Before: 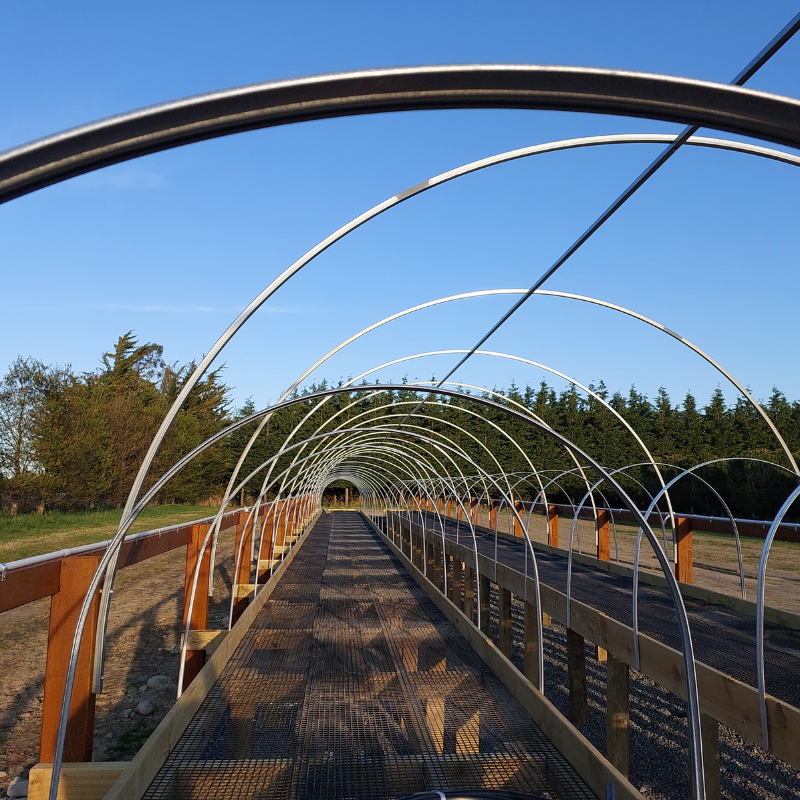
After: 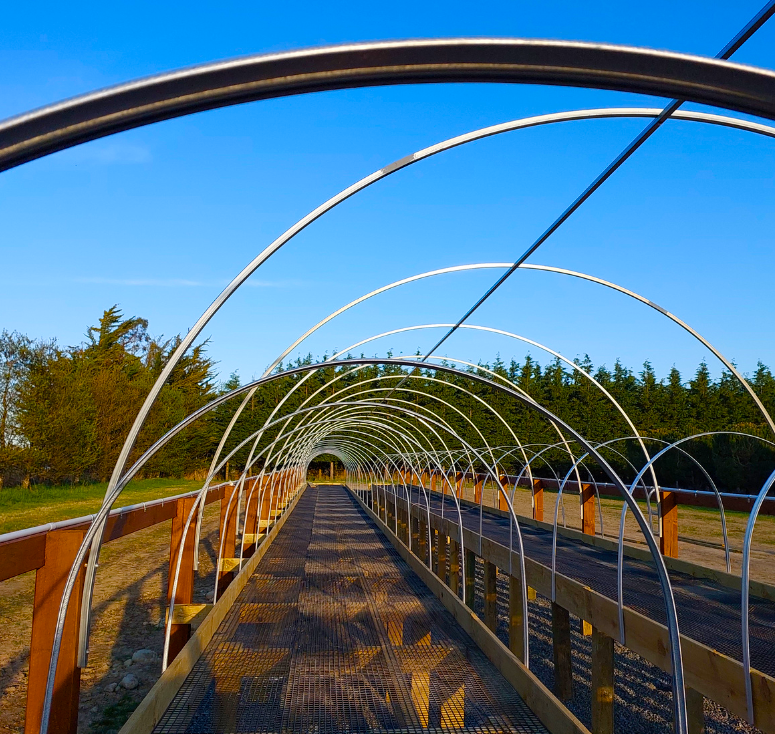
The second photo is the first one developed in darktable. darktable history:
crop: left 1.964%, top 3.251%, right 1.122%, bottom 4.933%
color balance rgb: perceptual saturation grading › global saturation 20%, perceptual saturation grading › highlights -25%, perceptual saturation grading › shadows 25%, global vibrance 50%
